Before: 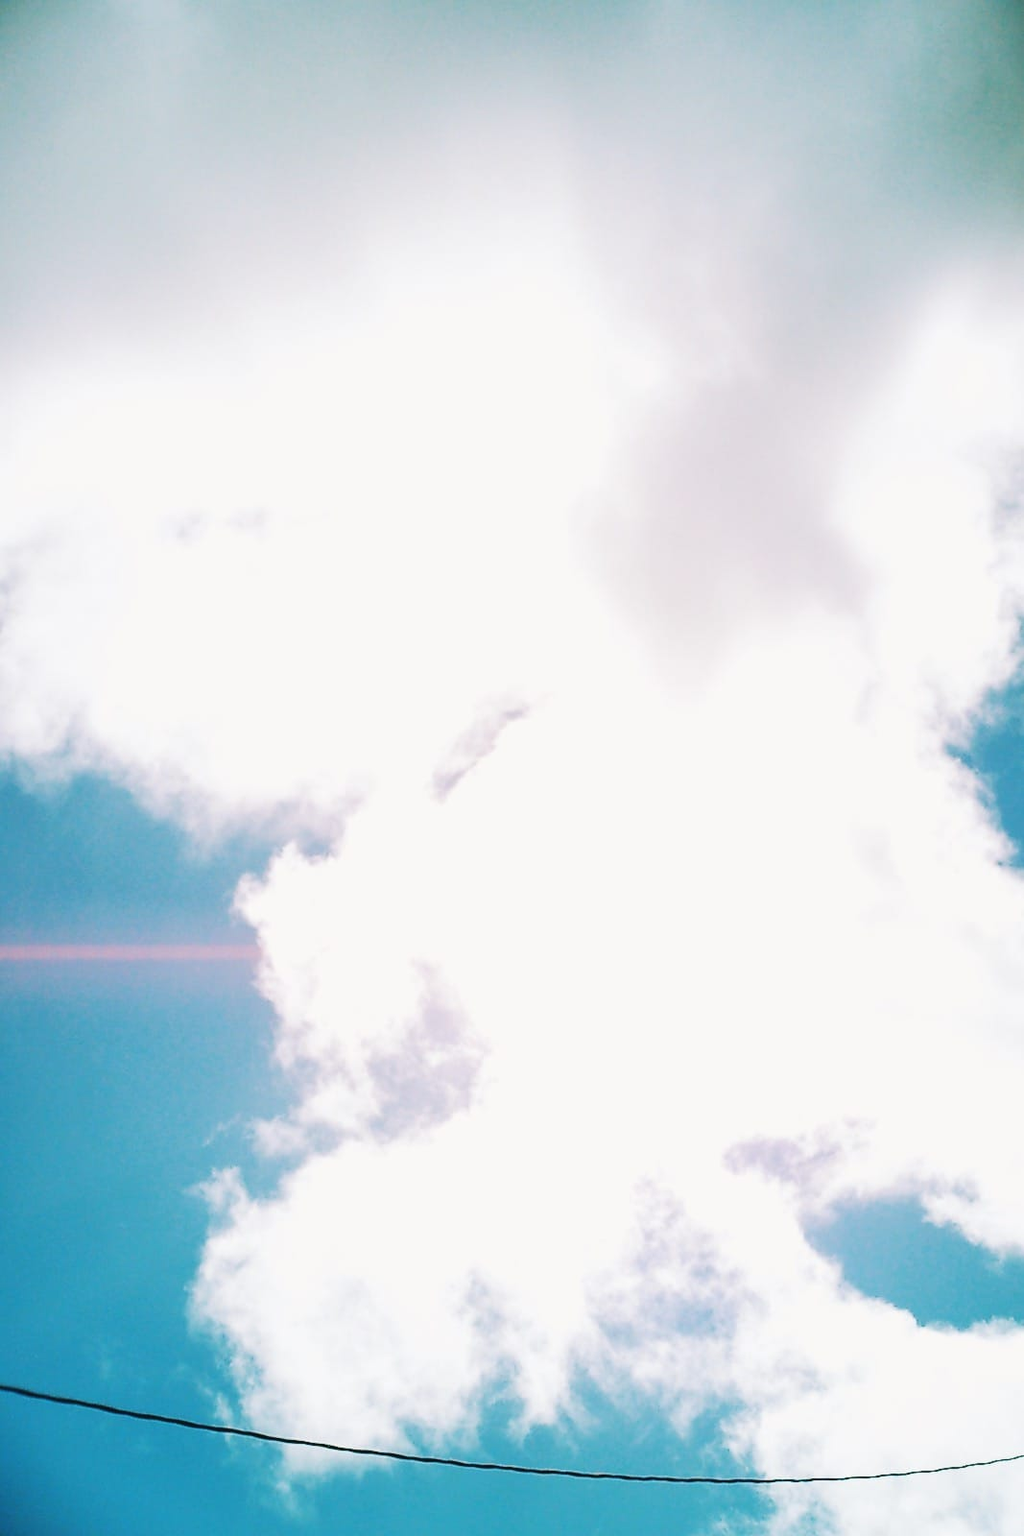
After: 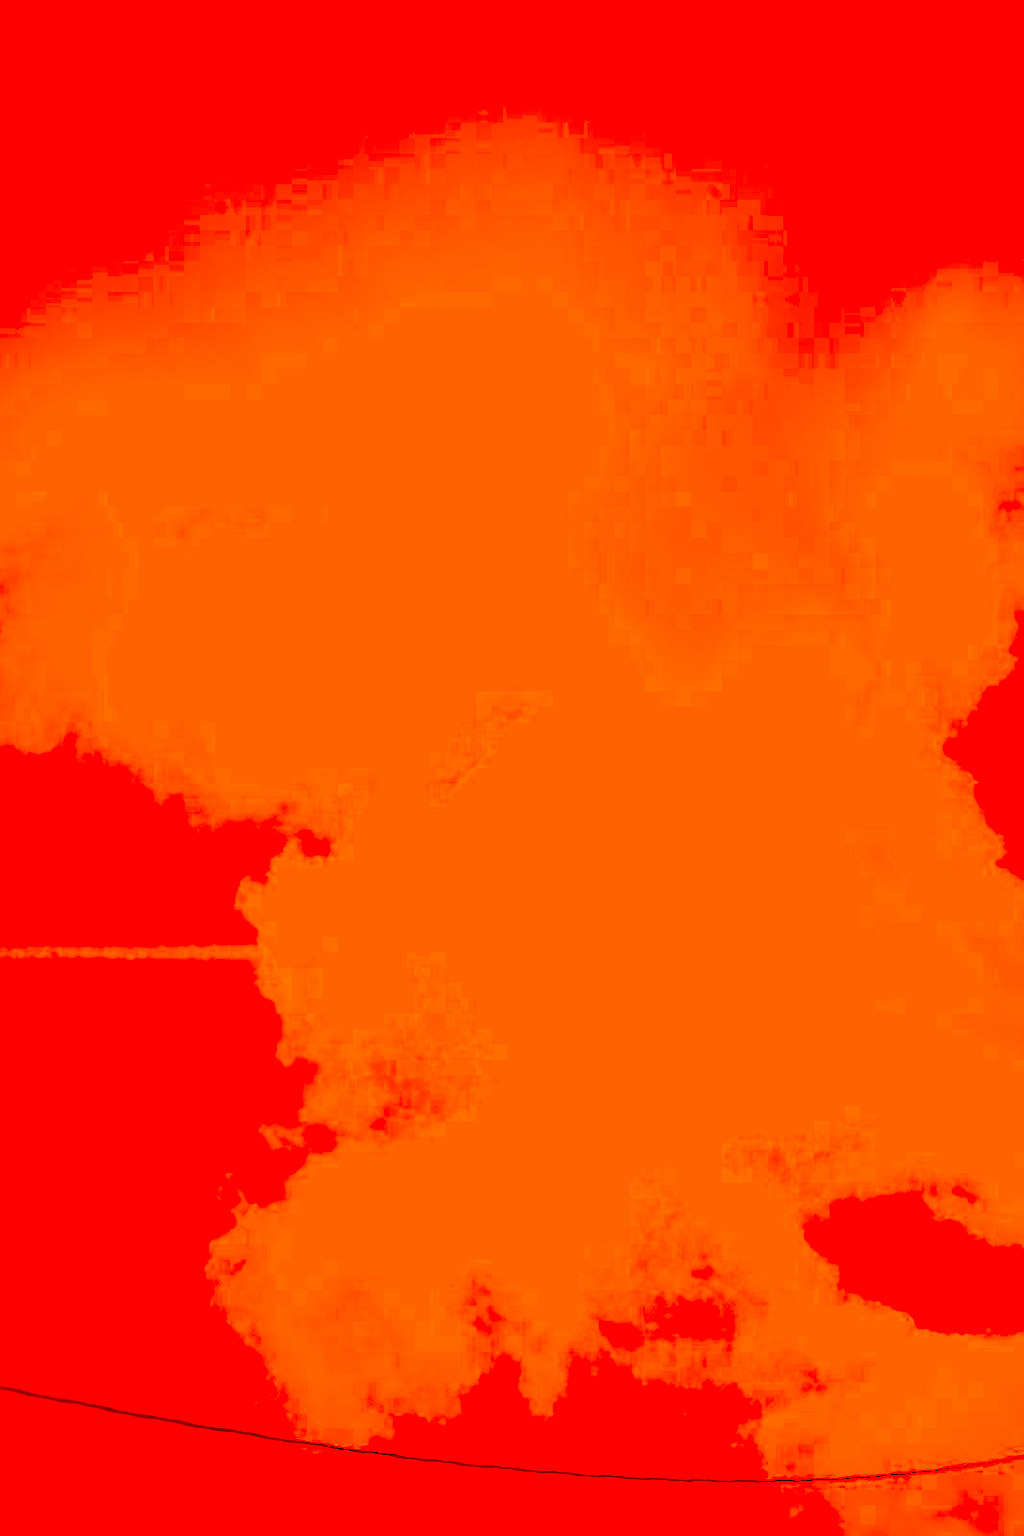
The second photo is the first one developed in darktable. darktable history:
color correction: highlights a* -38.95, highlights b* -39.94, shadows a* -39.38, shadows b* -39.97, saturation -2.99
